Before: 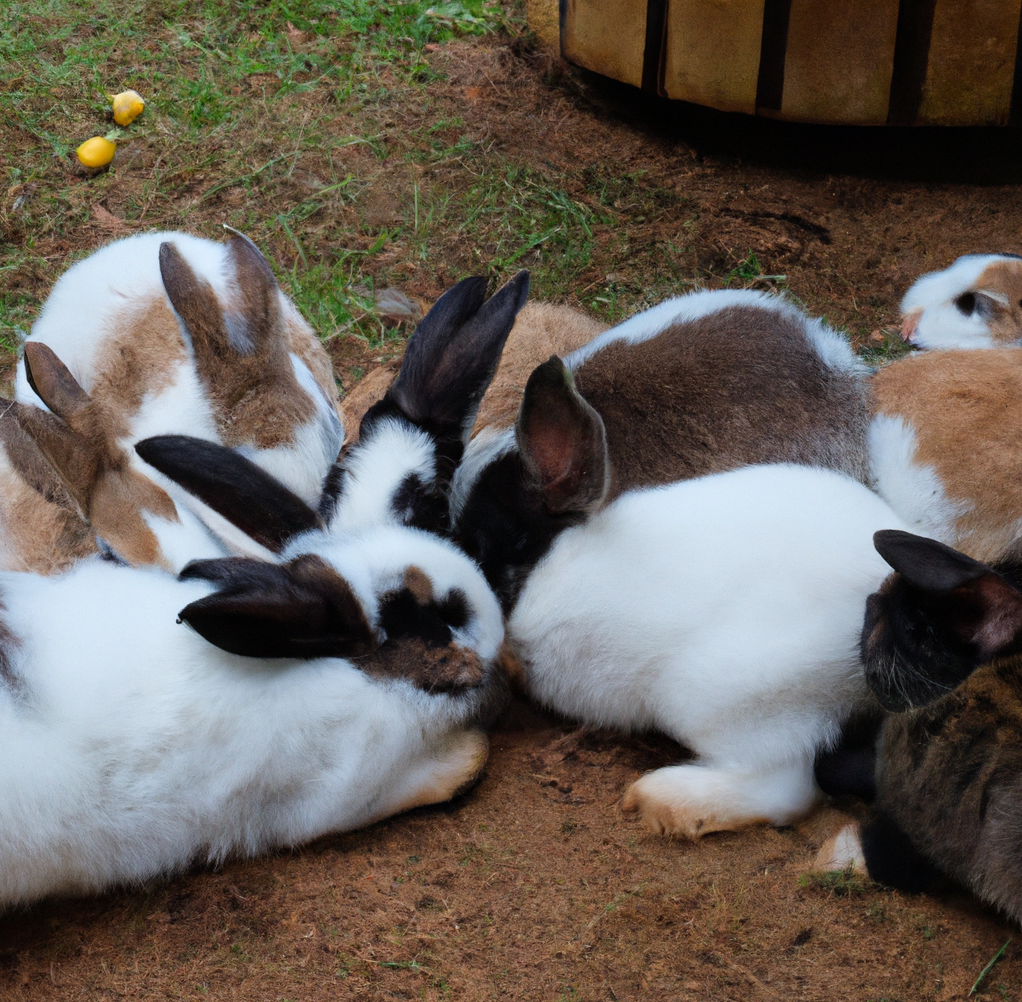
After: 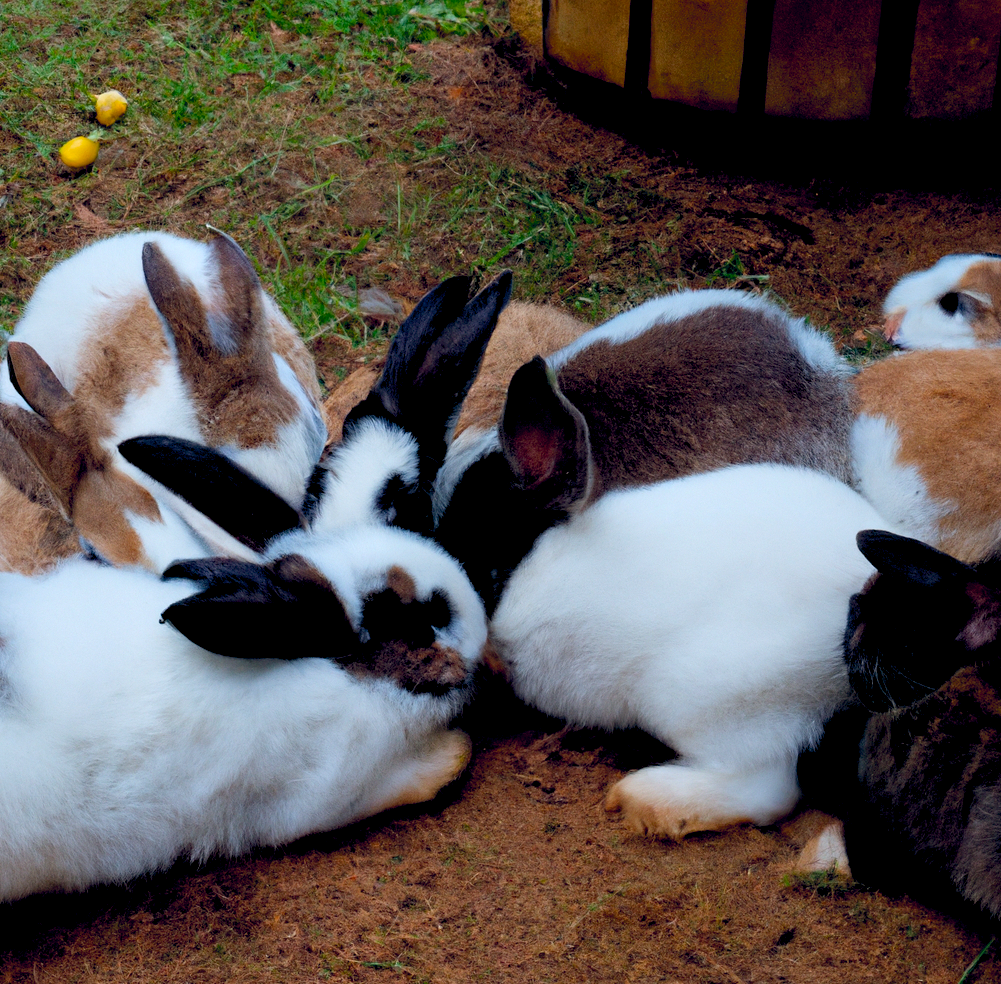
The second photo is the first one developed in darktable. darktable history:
color balance rgb: shadows lift › hue 87.74°, global offset › chroma 0.133%, global offset › hue 253.77°, perceptual saturation grading › global saturation 29.371%
exposure: black level correction 0.016, exposure -0.009 EV, compensate highlight preservation false
crop: left 1.722%, right 0.278%, bottom 1.703%
